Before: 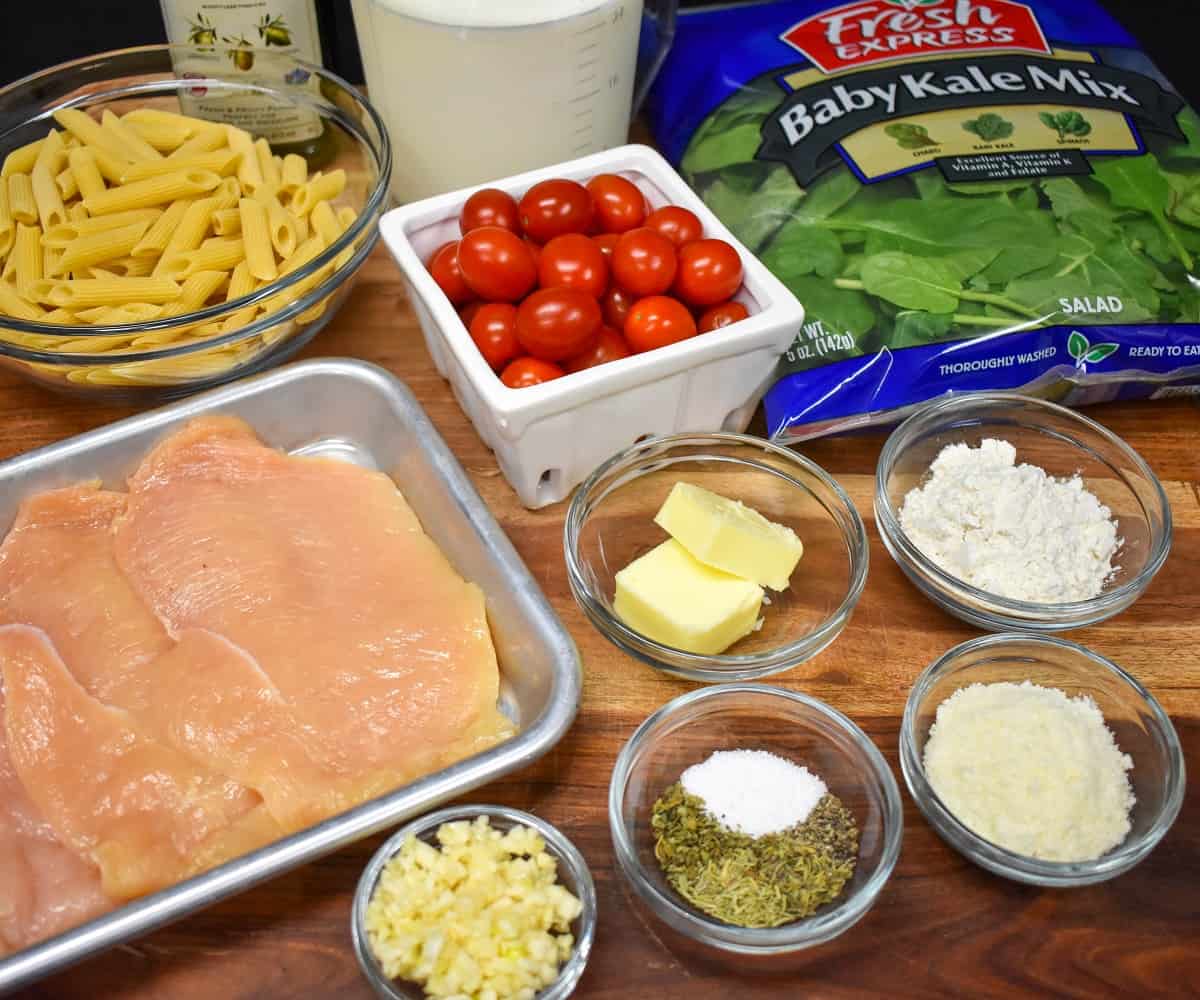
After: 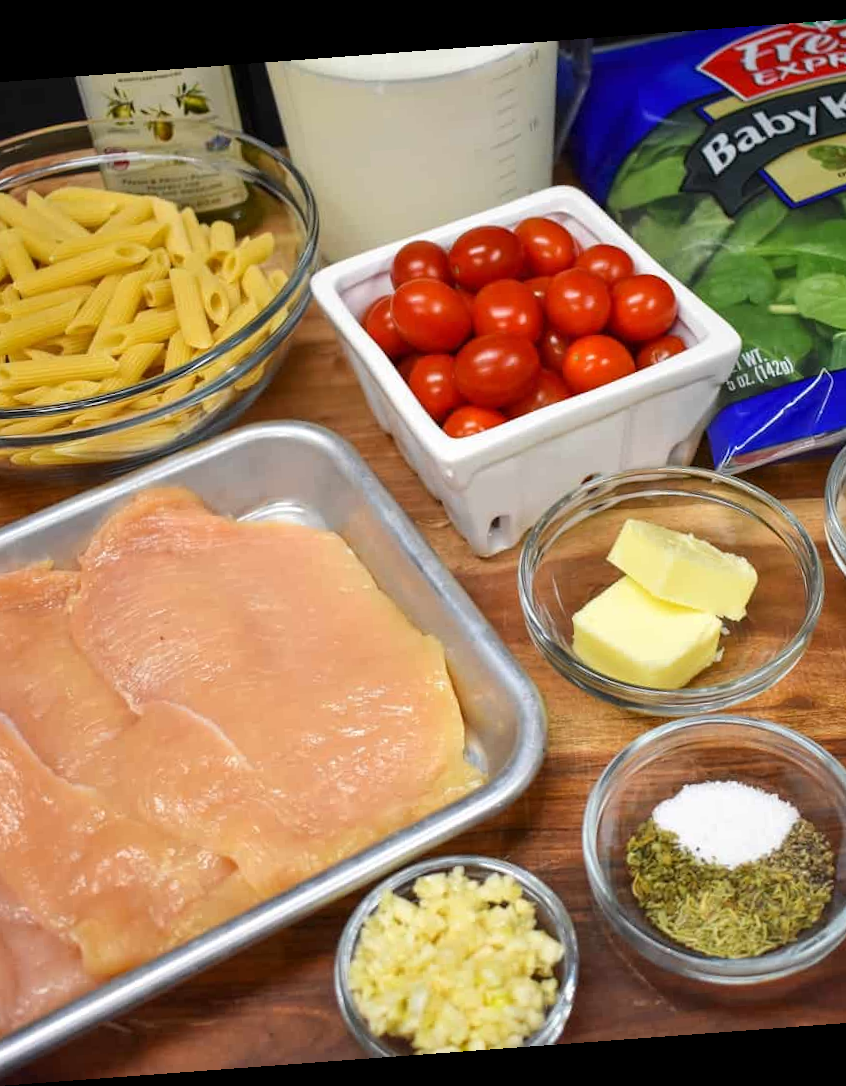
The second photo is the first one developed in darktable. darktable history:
crop and rotate: left 6.617%, right 26.717%
rotate and perspective: rotation -4.25°, automatic cropping off
